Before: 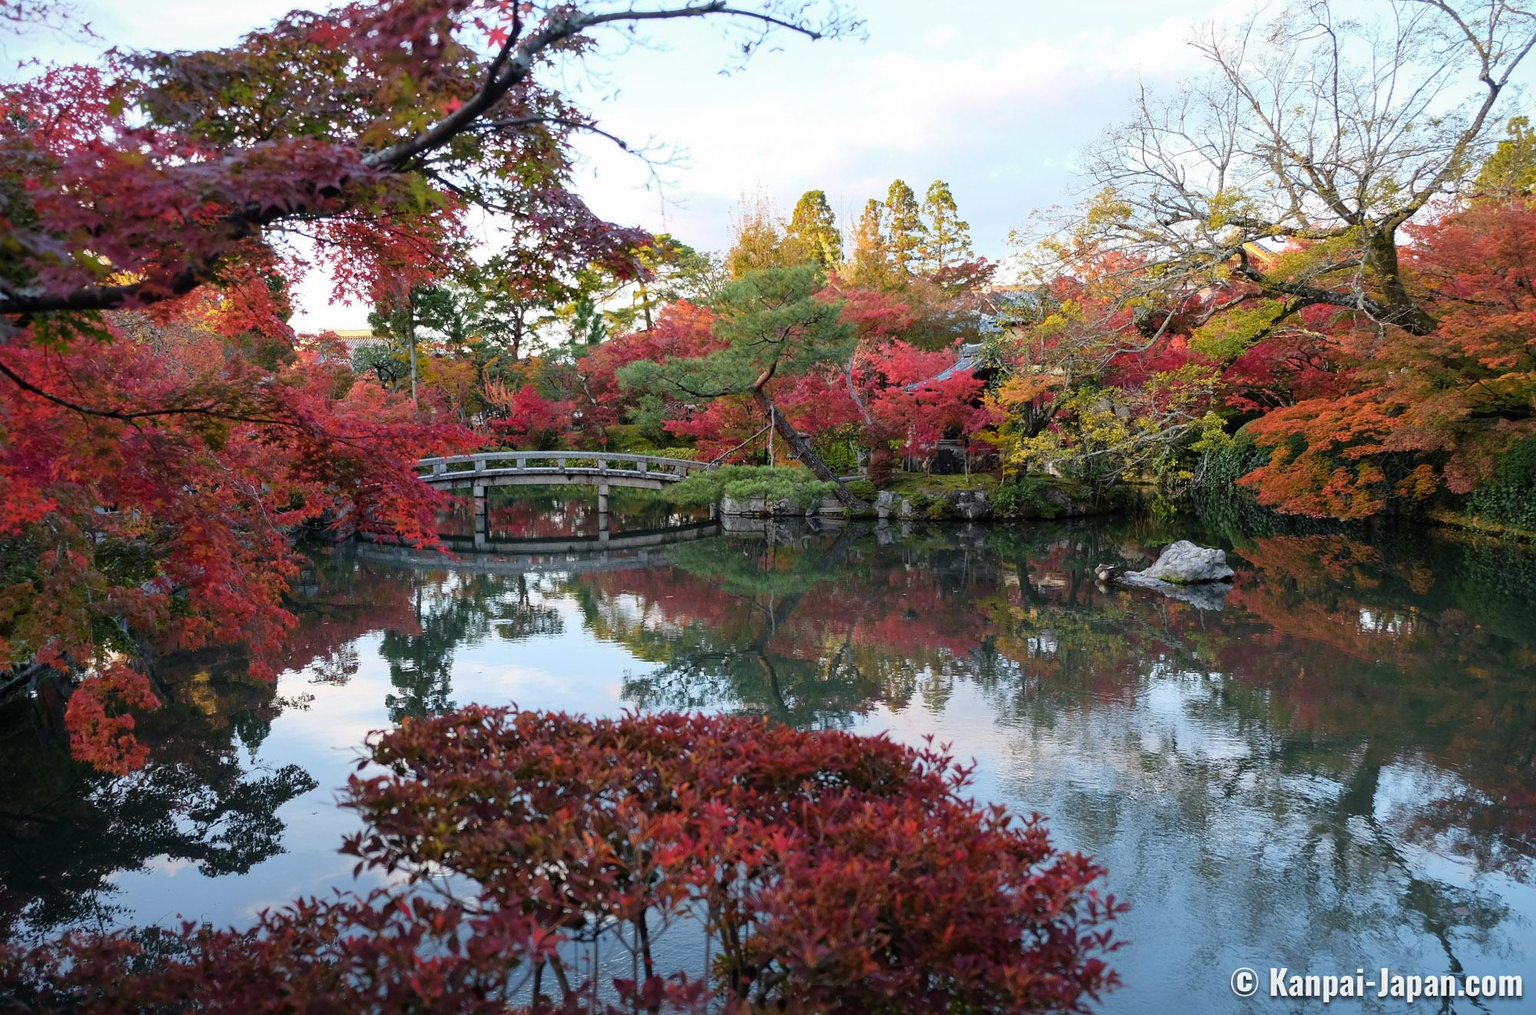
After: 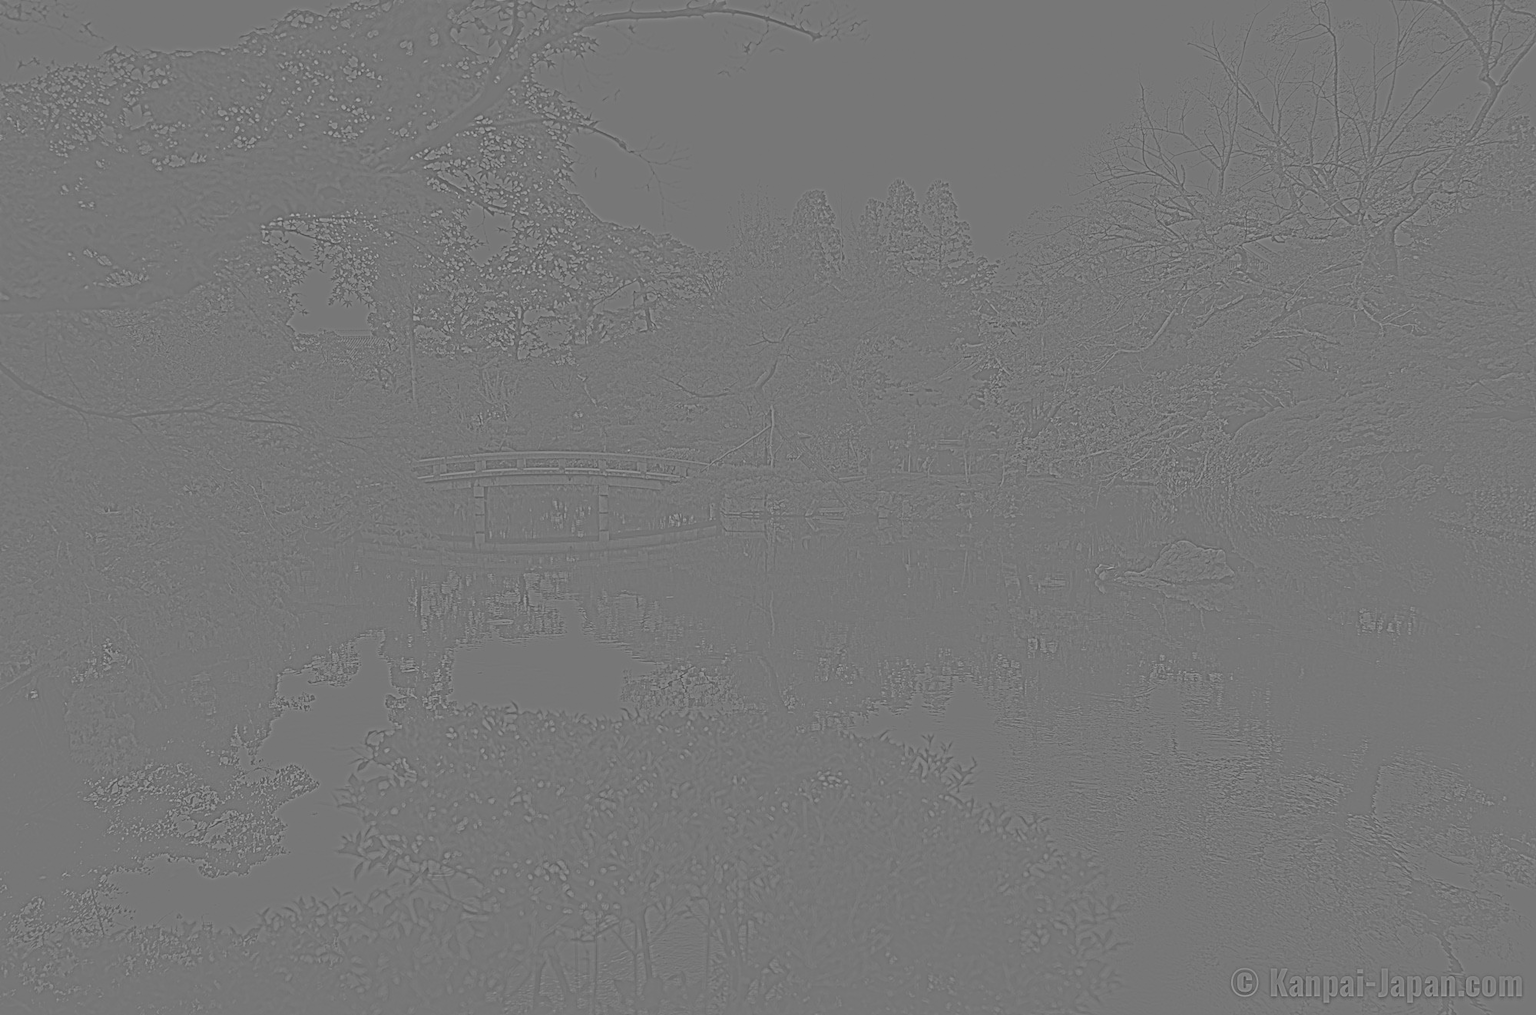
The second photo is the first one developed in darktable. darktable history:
highpass: sharpness 5.84%, contrast boost 8.44%
contrast brightness saturation: contrast 0.14
